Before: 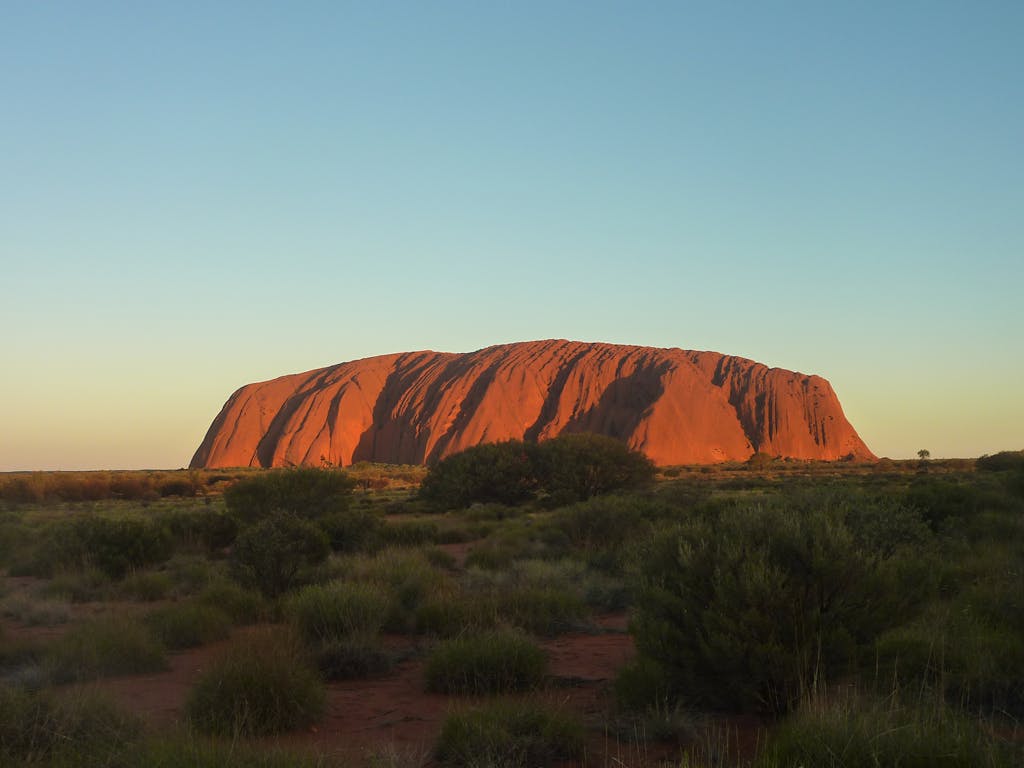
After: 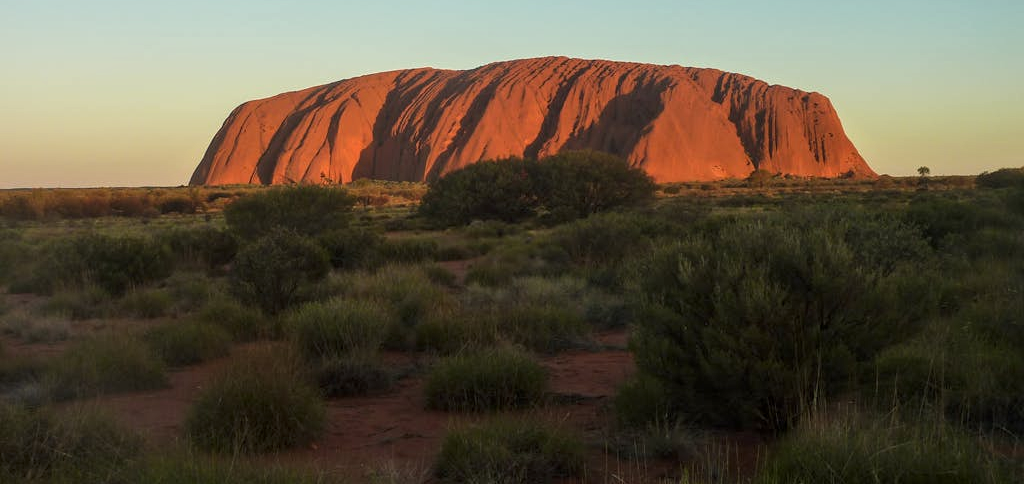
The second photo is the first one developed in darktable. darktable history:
crop and rotate: top 36.91%
local contrast: on, module defaults
